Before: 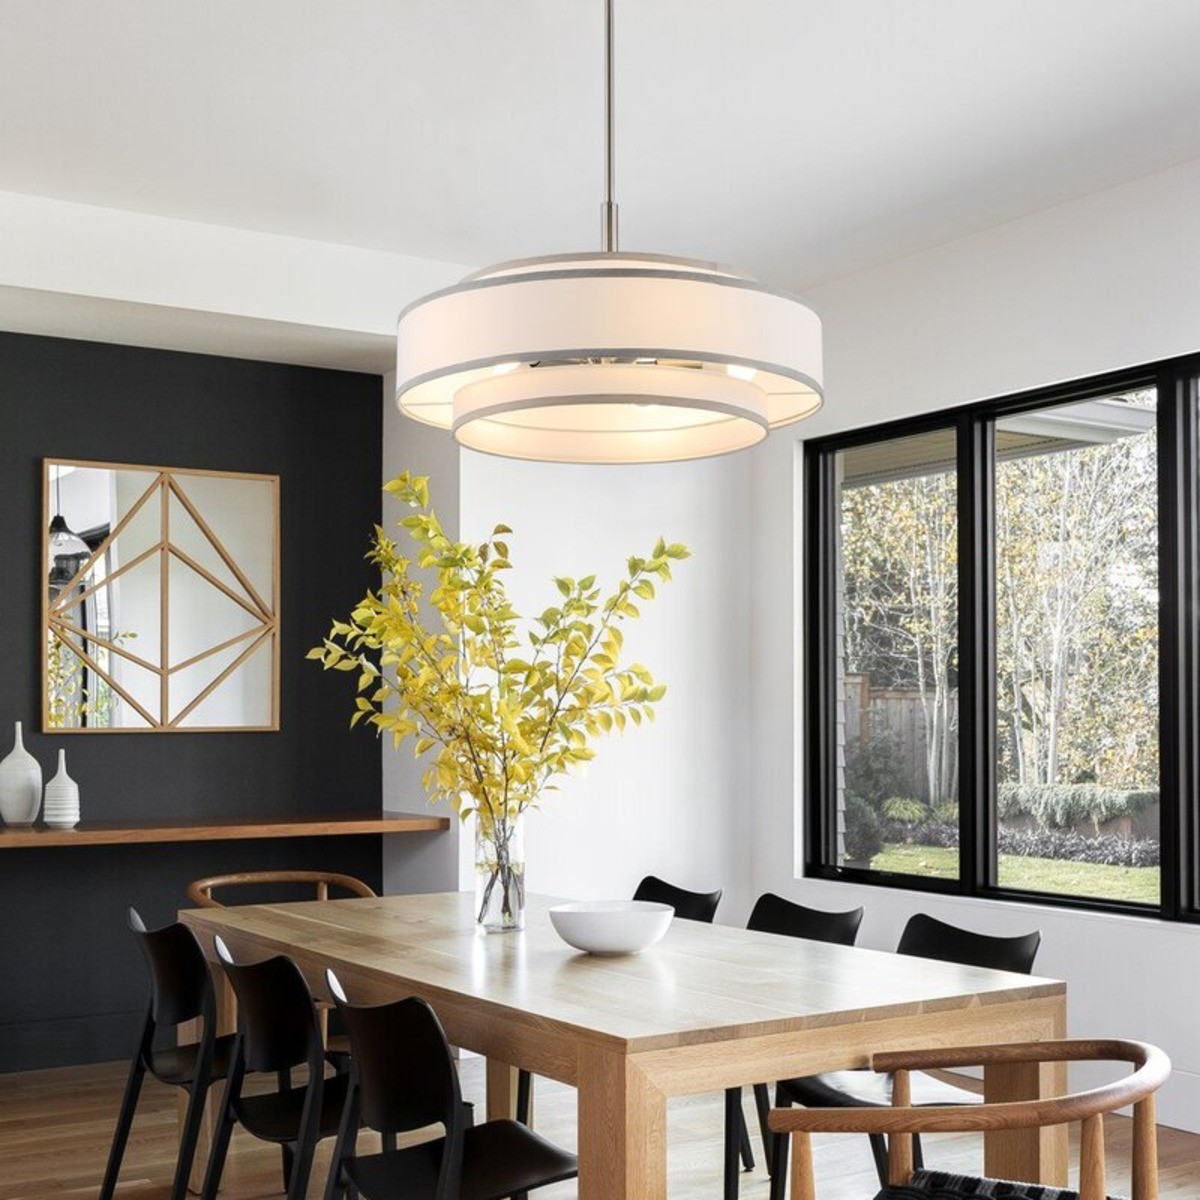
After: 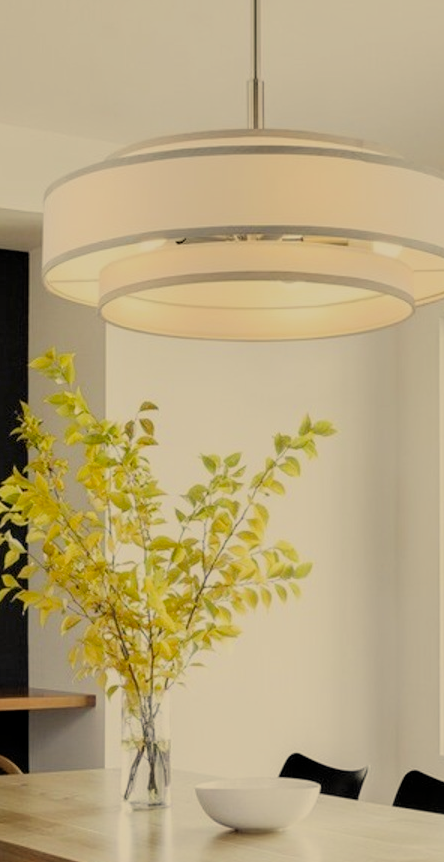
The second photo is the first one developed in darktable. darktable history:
filmic rgb: black relative exposure -8.75 EV, white relative exposure 4.98 EV, threshold 5.98 EV, target black luminance 0%, hardness 3.77, latitude 65.68%, contrast 0.831, shadows ↔ highlights balance 19.49%, enable highlight reconstruction true
crop and rotate: left 29.575%, top 10.295%, right 33.357%, bottom 17.81%
color correction: highlights a* 2.52, highlights b* 23.13
